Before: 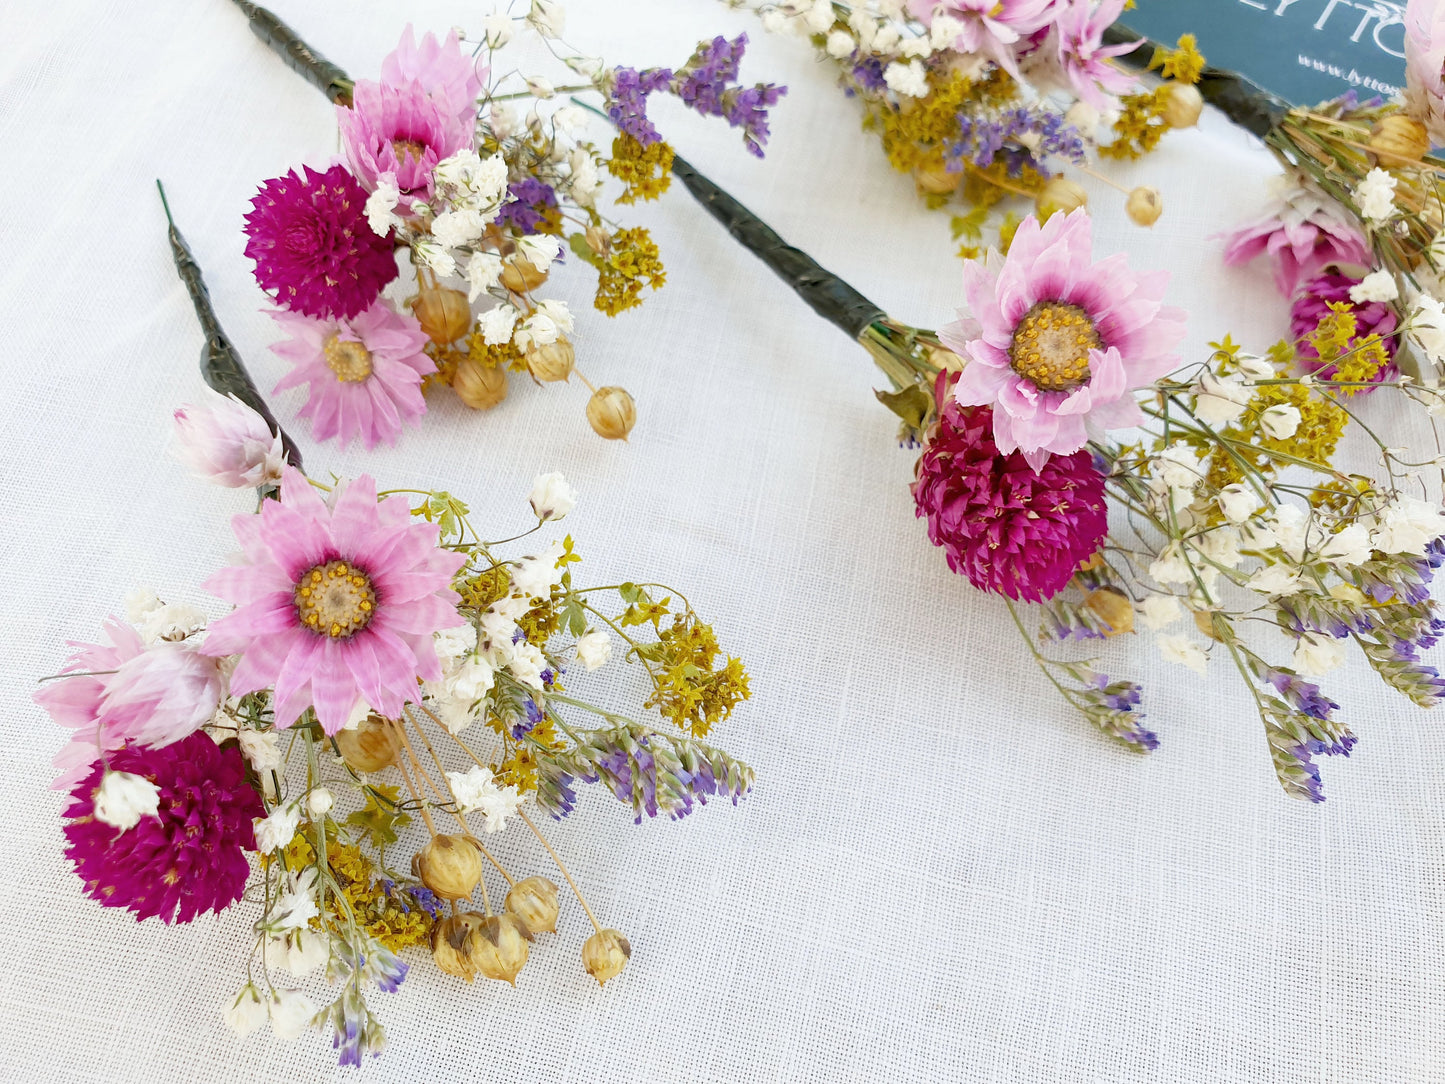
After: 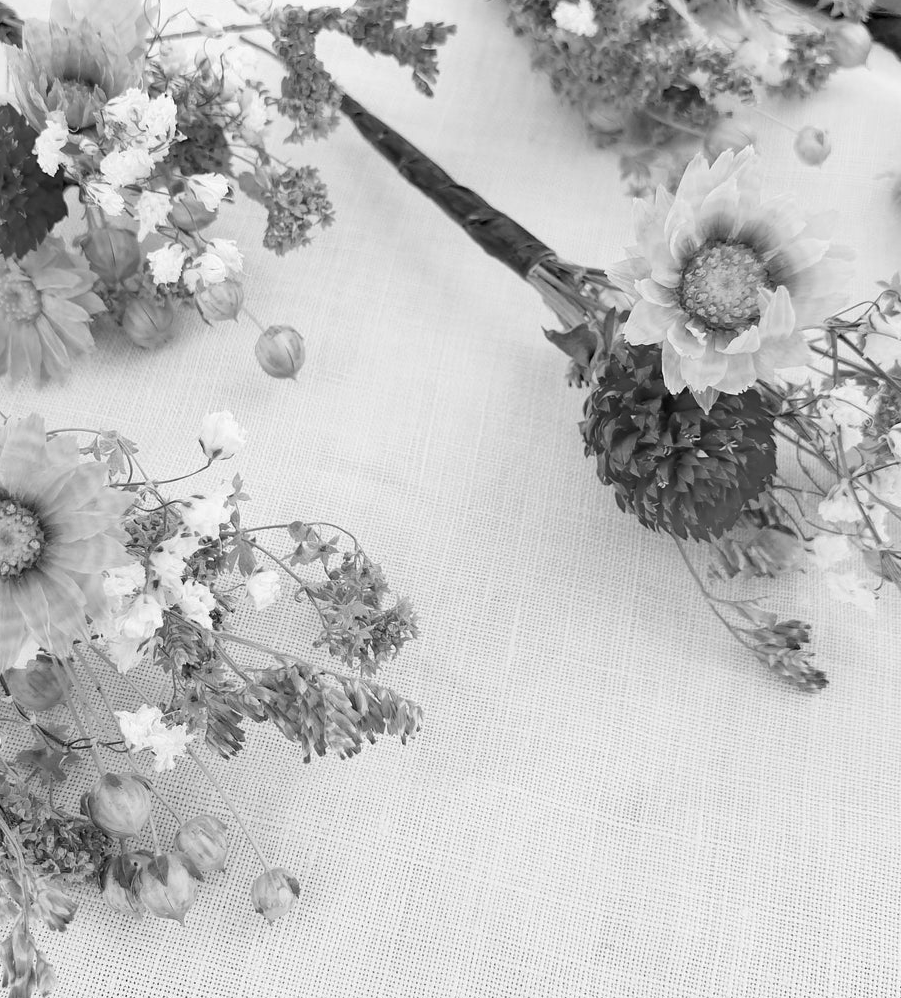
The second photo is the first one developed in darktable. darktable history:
crop and rotate: left 22.918%, top 5.629%, right 14.711%, bottom 2.247%
monochrome: on, module defaults
white balance: red 0.978, blue 0.999
